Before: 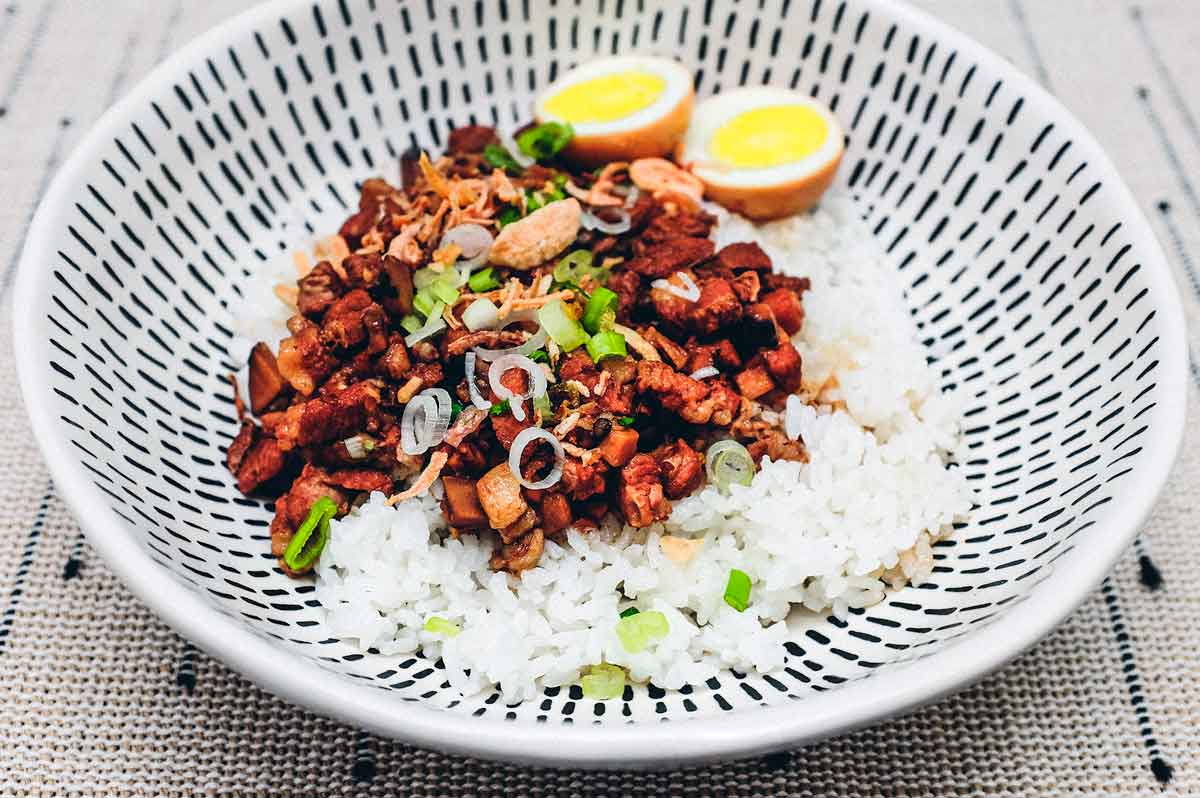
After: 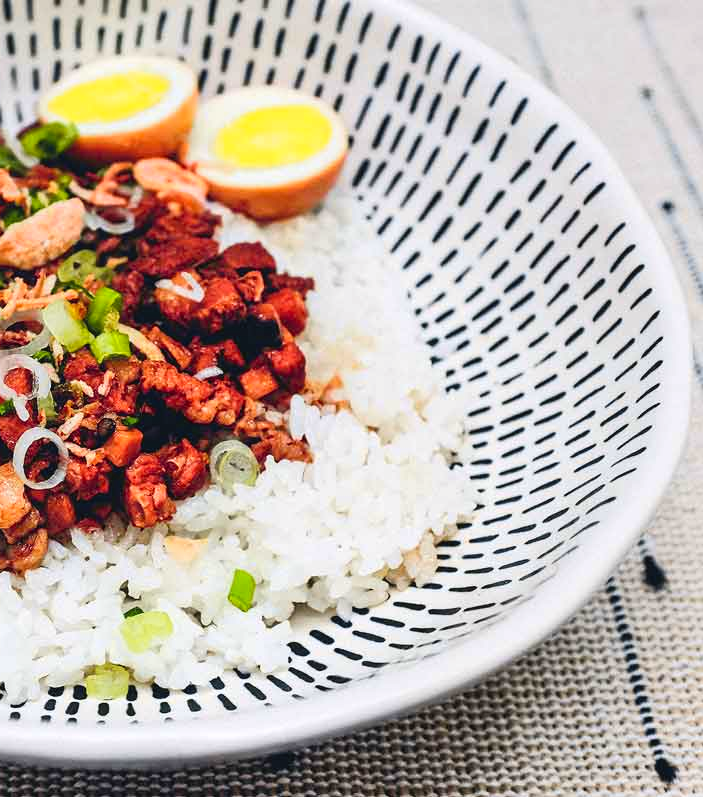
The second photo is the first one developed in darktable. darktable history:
tone curve: curves: ch0 [(0, 0.024) (0.119, 0.146) (0.474, 0.485) (0.718, 0.739) (0.817, 0.839) (1, 0.998)]; ch1 [(0, 0) (0.377, 0.416) (0.439, 0.451) (0.477, 0.485) (0.501, 0.503) (0.538, 0.544) (0.58, 0.613) (0.664, 0.7) (0.783, 0.804) (1, 1)]; ch2 [(0, 0) (0.38, 0.405) (0.463, 0.456) (0.498, 0.497) (0.524, 0.535) (0.578, 0.576) (0.648, 0.665) (1, 1)], color space Lab, independent channels, preserve colors none
crop: left 41.402%
